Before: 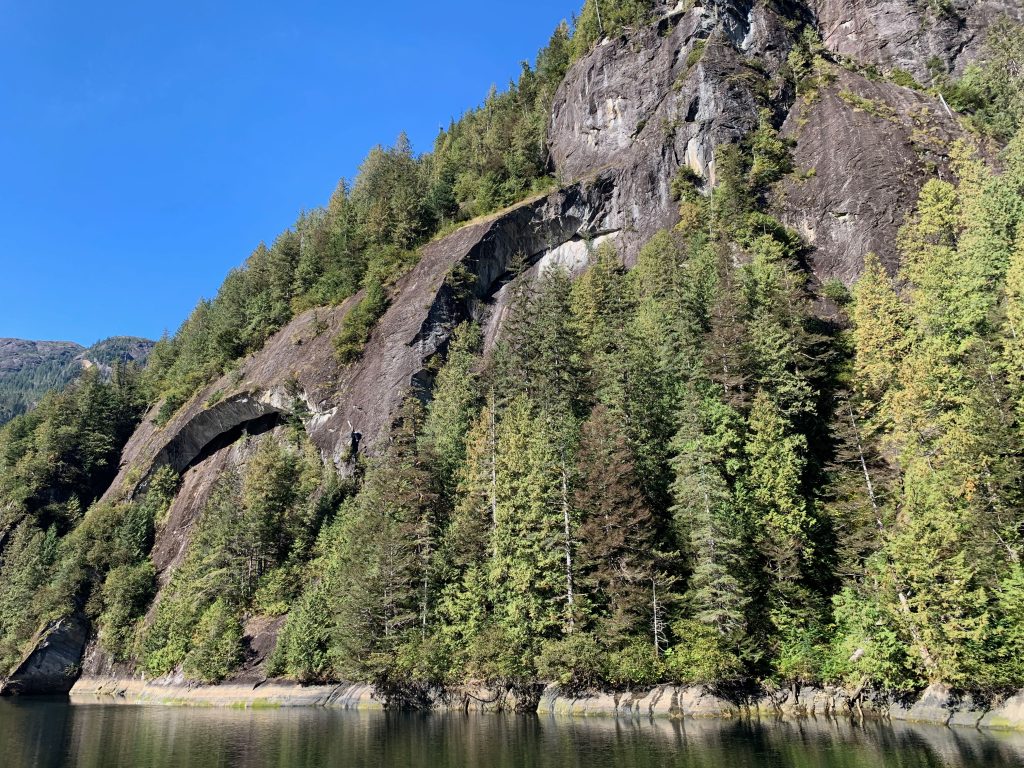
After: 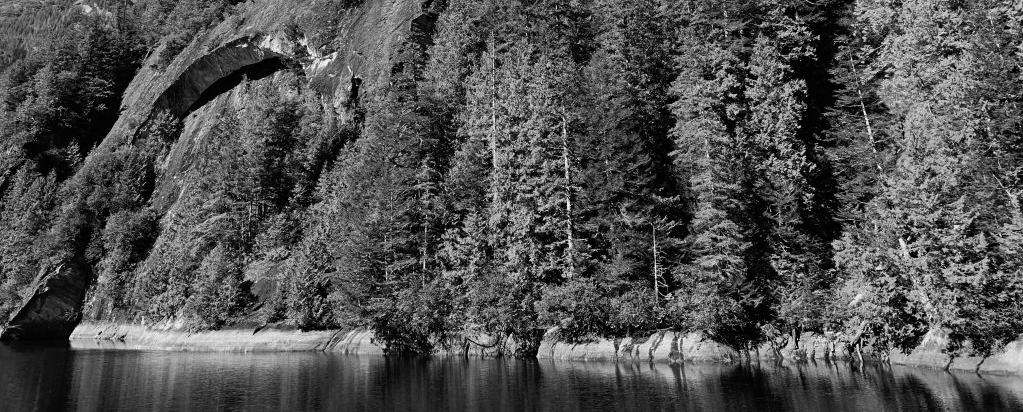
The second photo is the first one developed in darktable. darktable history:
crop and rotate: top 46.237%
color zones: curves: ch0 [(0.004, 0.305) (0.261, 0.623) (0.389, 0.399) (0.708, 0.571) (0.947, 0.34)]; ch1 [(0.025, 0.645) (0.229, 0.584) (0.326, 0.551) (0.484, 0.262) (0.757, 0.643)]
color calibration: output gray [0.21, 0.42, 0.37, 0], gray › normalize channels true, illuminant same as pipeline (D50), adaptation XYZ, x 0.346, y 0.359, gamut compression 0
tone curve: curves: ch0 [(0, 0) (0.003, 0.004) (0.011, 0.008) (0.025, 0.012) (0.044, 0.02) (0.069, 0.028) (0.1, 0.034) (0.136, 0.059) (0.177, 0.1) (0.224, 0.151) (0.277, 0.203) (0.335, 0.266) (0.399, 0.344) (0.468, 0.414) (0.543, 0.507) (0.623, 0.602) (0.709, 0.704) (0.801, 0.804) (0.898, 0.927) (1, 1)], preserve colors none
